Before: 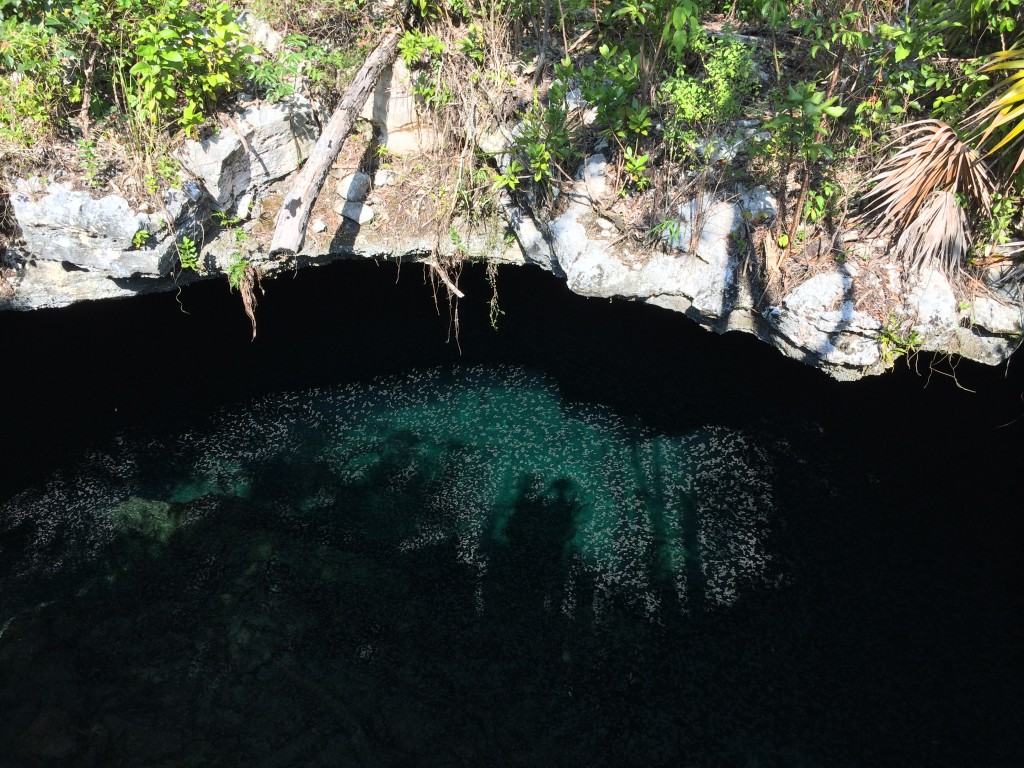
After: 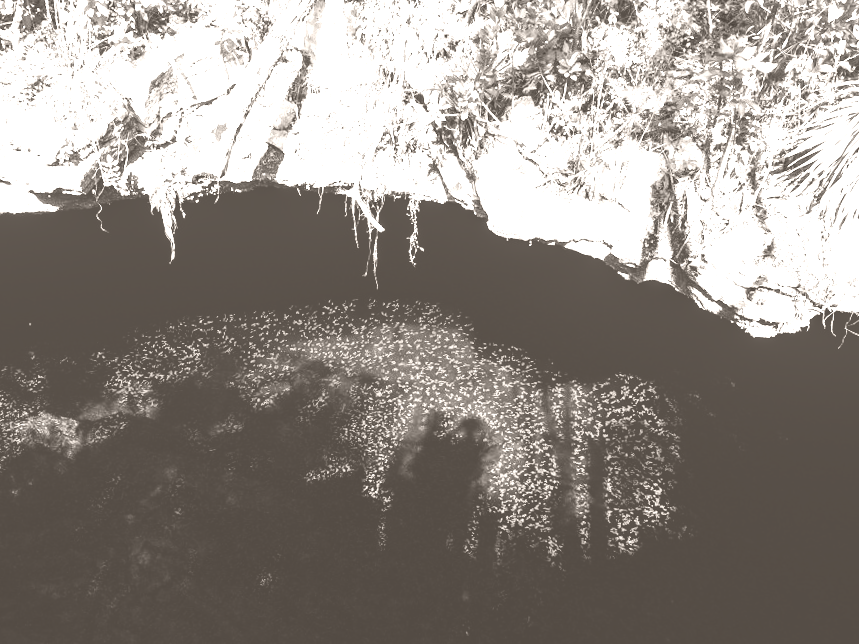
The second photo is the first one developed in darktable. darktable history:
color balance rgb: perceptual saturation grading › global saturation 20%, global vibrance 20%
colorize: hue 34.49°, saturation 35.33%, source mix 100%, lightness 55%, version 1
crop and rotate: angle -3.27°, left 5.211%, top 5.211%, right 4.607%, bottom 4.607%
base curve: curves: ch0 [(0, 0.003) (0.001, 0.002) (0.006, 0.004) (0.02, 0.022) (0.048, 0.086) (0.094, 0.234) (0.162, 0.431) (0.258, 0.629) (0.385, 0.8) (0.548, 0.918) (0.751, 0.988) (1, 1)], preserve colors none
exposure: black level correction -0.003, exposure 0.04 EV, compensate highlight preservation false
local contrast: on, module defaults
contrast brightness saturation: brightness -0.25, saturation 0.2
